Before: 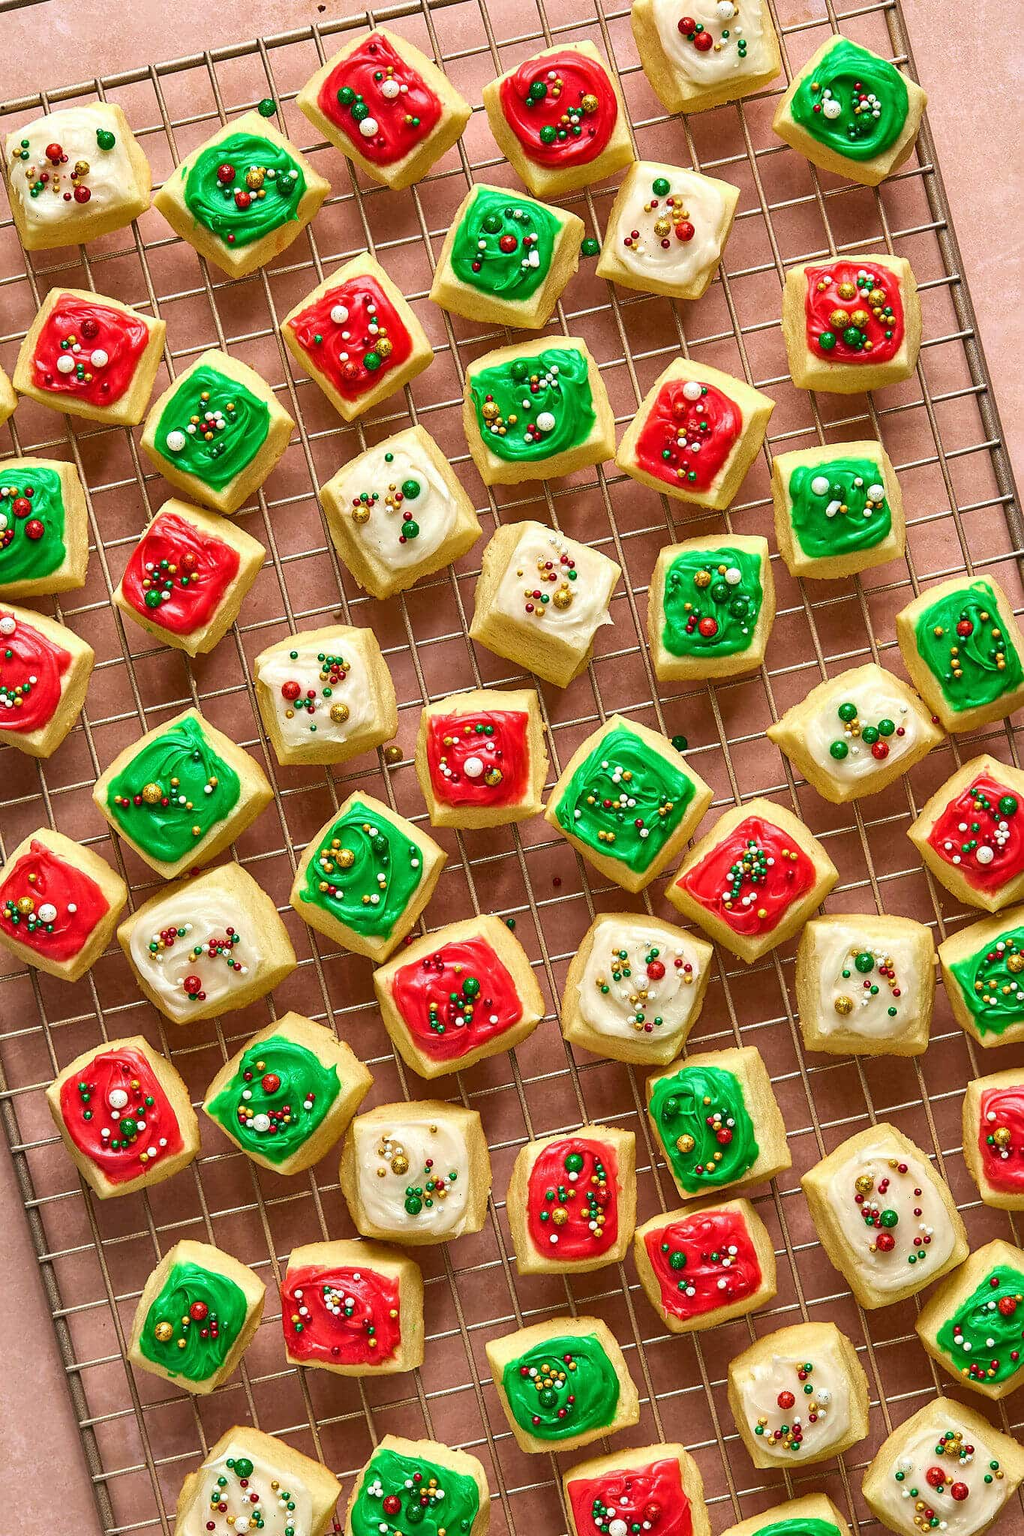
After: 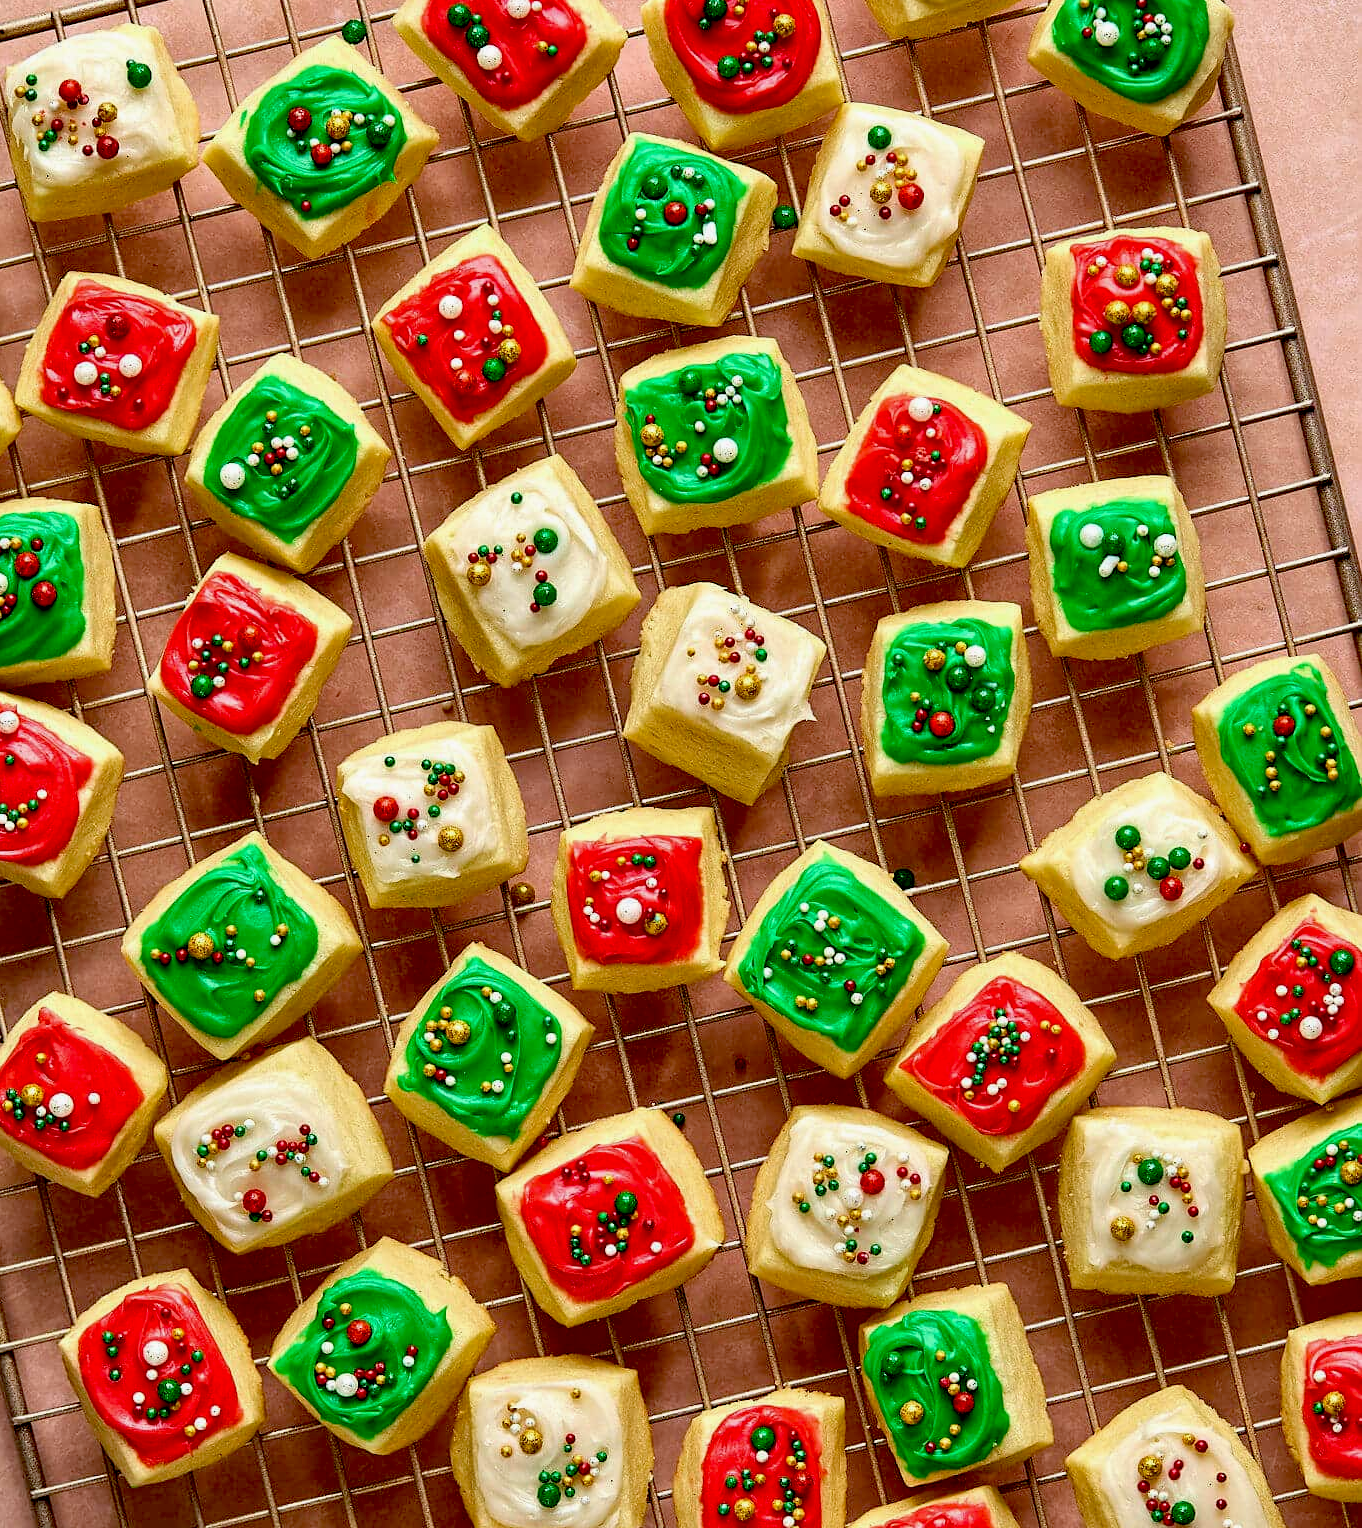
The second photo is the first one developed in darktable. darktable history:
crop: left 0.205%, top 5.479%, bottom 19.88%
exposure: black level correction 0.027, exposure -0.081 EV, compensate highlight preservation false
